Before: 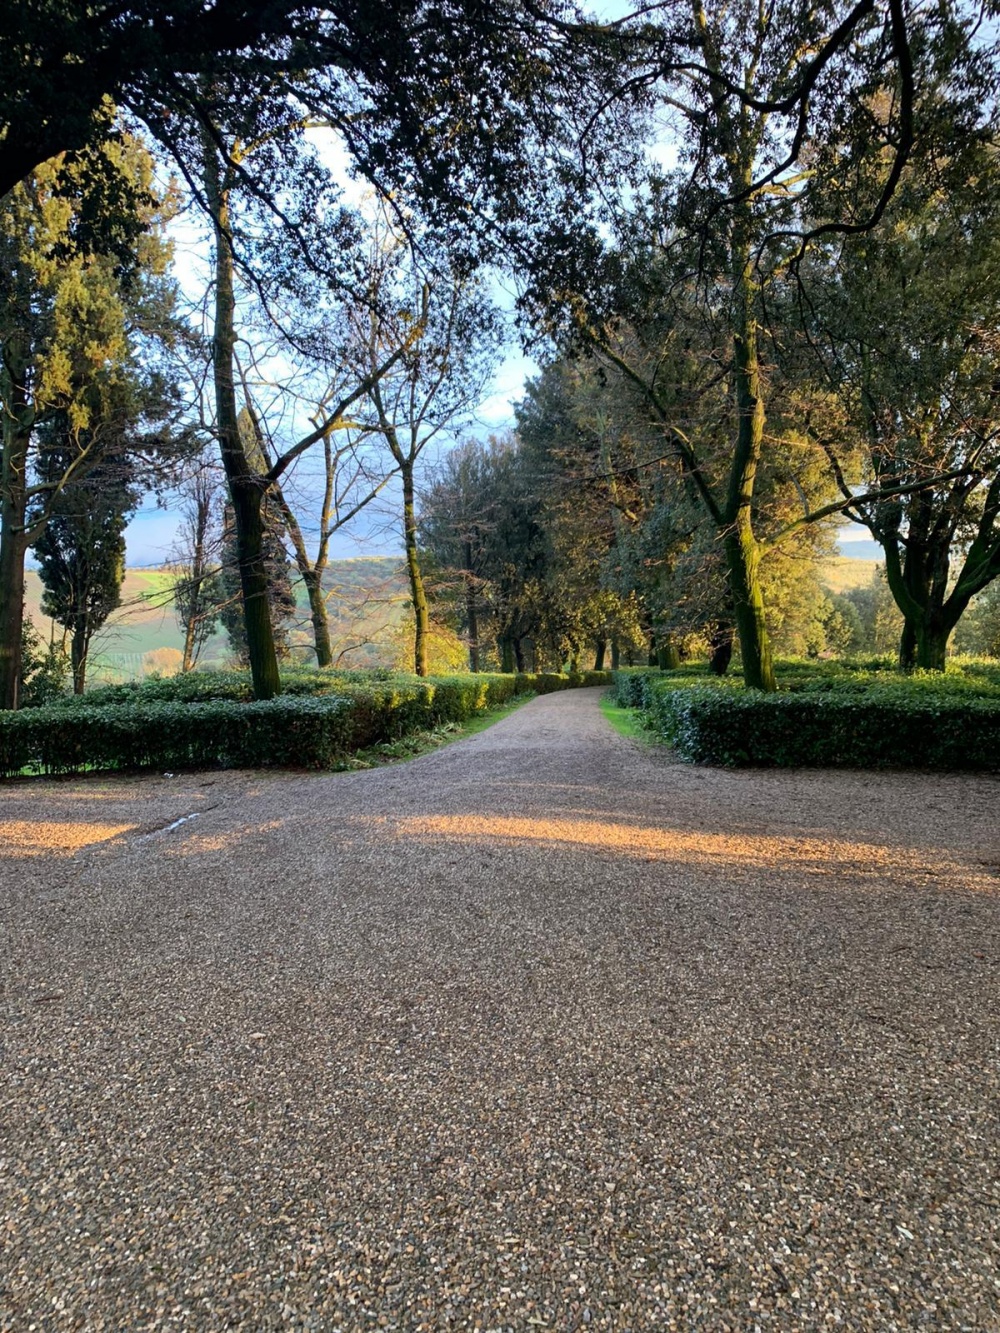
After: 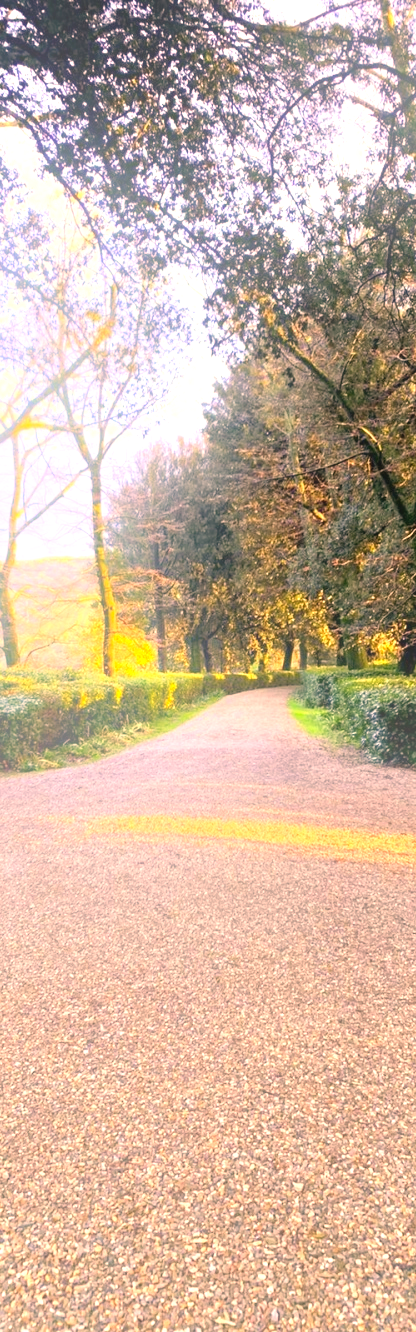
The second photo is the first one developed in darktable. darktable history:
bloom: threshold 82.5%, strength 16.25%
crop: left 31.229%, right 27.105%
exposure: black level correction 0, exposure 1.3 EV, compensate exposure bias true, compensate highlight preservation false
color correction: highlights a* 21.16, highlights b* 19.61
